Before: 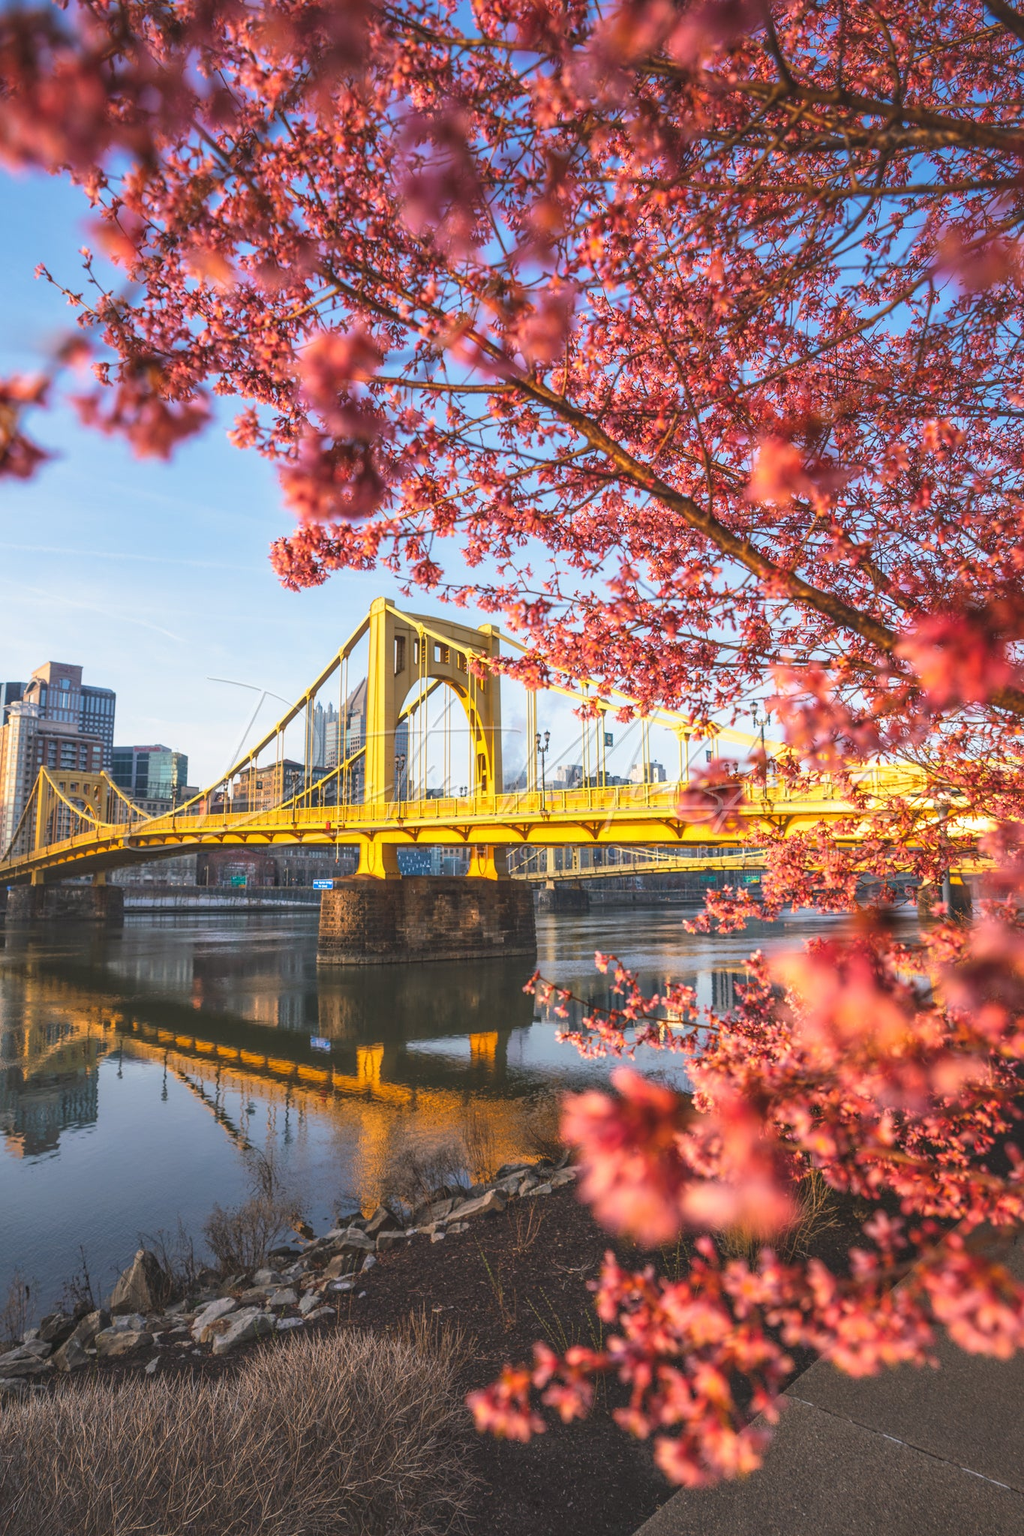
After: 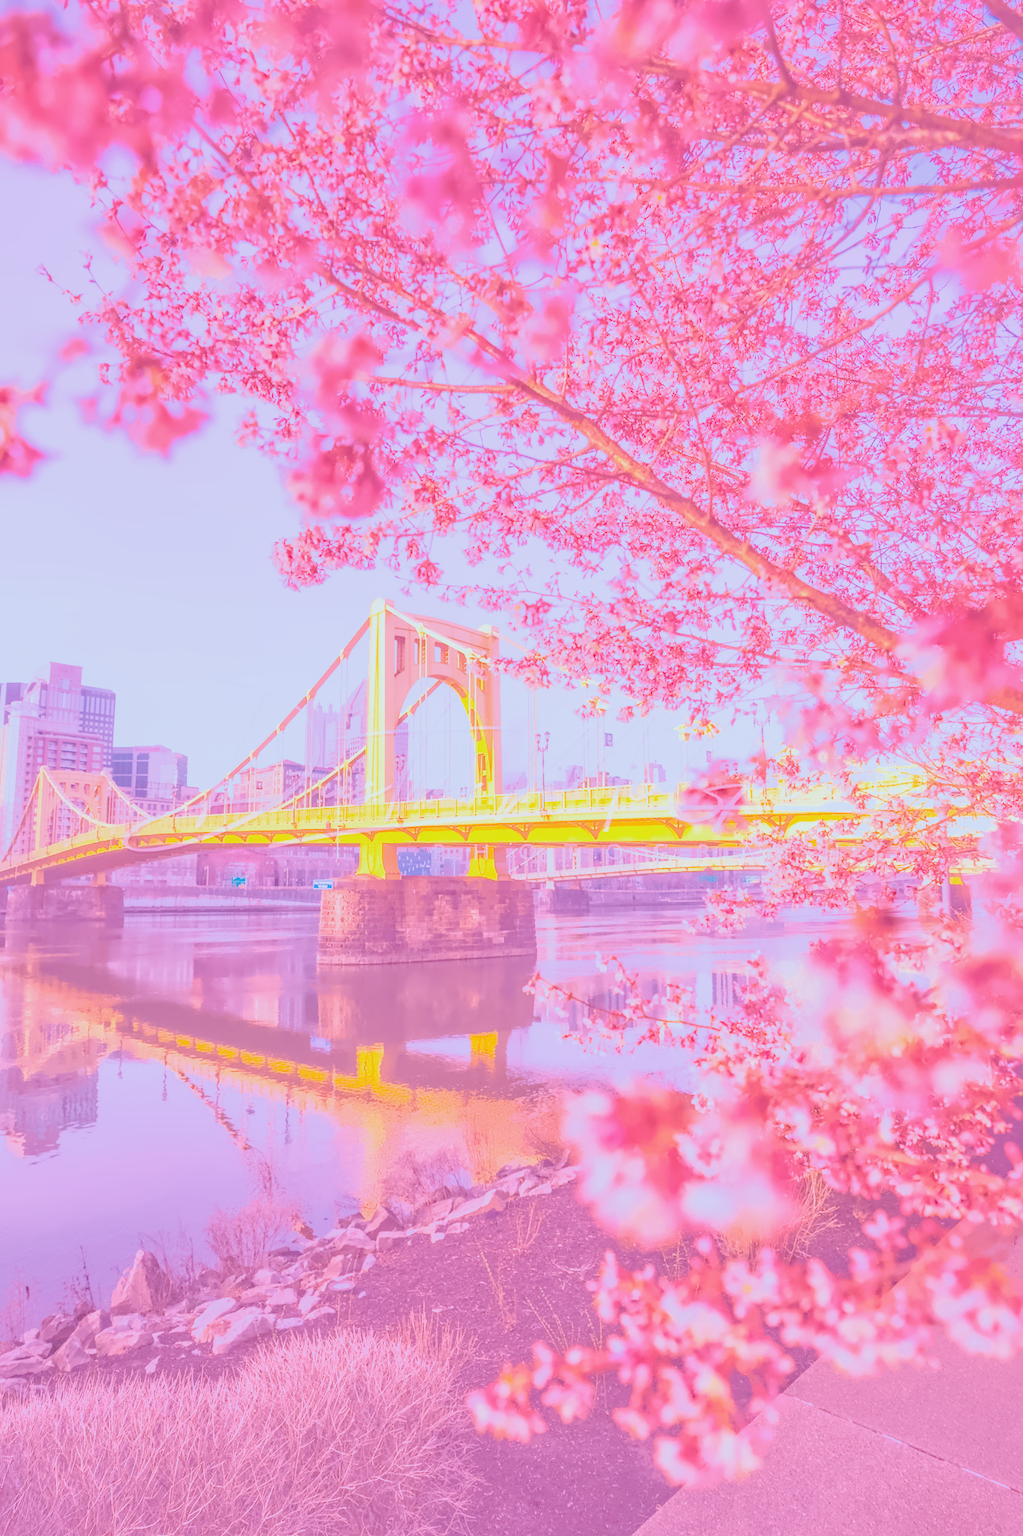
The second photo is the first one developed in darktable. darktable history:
local contrast: on, module defaults
color calibration: x 0.38, y 0.39, temperature 4086.04 K
denoise (profiled): preserve shadows 1.52, scattering 0.002, a [-1, 0, 0], compensate highlight preservation false
exposure: black level correction 0, exposure 0.7 EV, compensate exposure bias true, compensate highlight preservation false
filmic rgb: black relative exposure -6.82 EV, white relative exposure 5.89 EV, hardness 2.71
haze removal: compatibility mode true, adaptive false
highlight reconstruction: on, module defaults
lens correction: scale 1, crop 1, focal 35, aperture 9, distance 1000, camera "Canon EOS RP", lens "Canon RF 35mm F1.8 MACRO IS STM"
white balance: red 2.229, blue 1.46
velvia: on, module defaults
color balance rgb: perceptual saturation grading › global saturation 45%, perceptual saturation grading › highlights -25%, perceptual saturation grading › shadows 50%, perceptual brilliance grading › global brilliance 3%, global vibrance 3%
